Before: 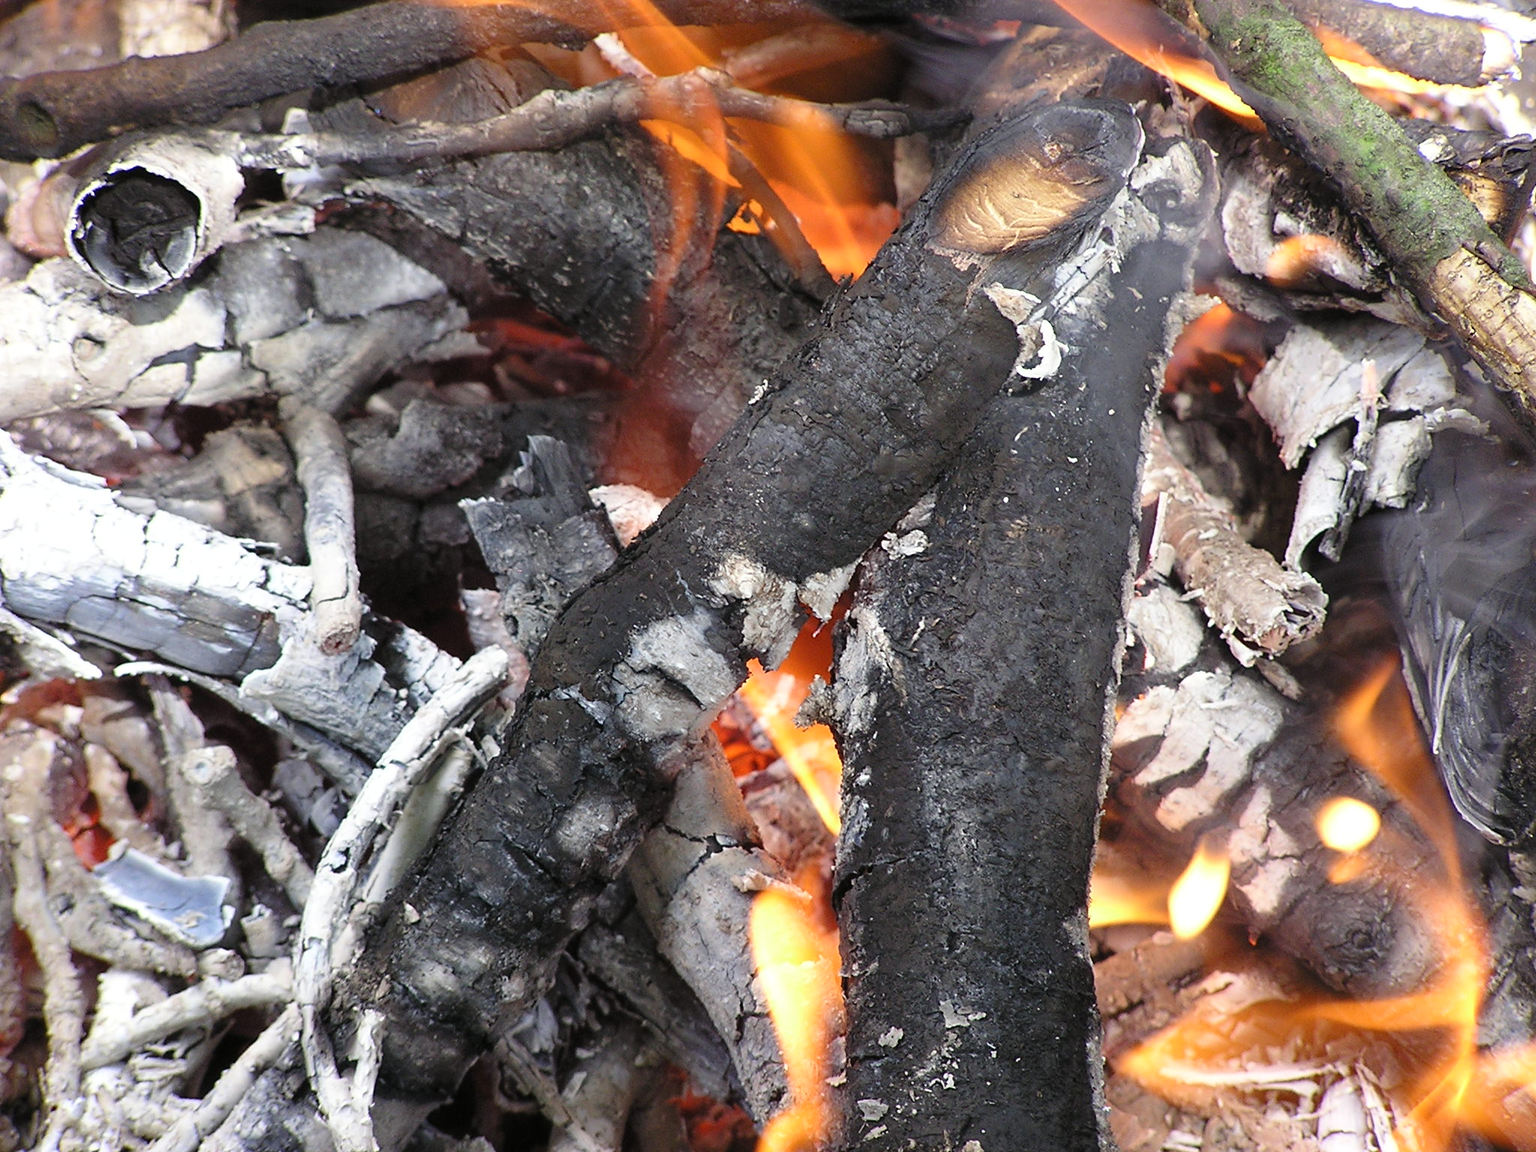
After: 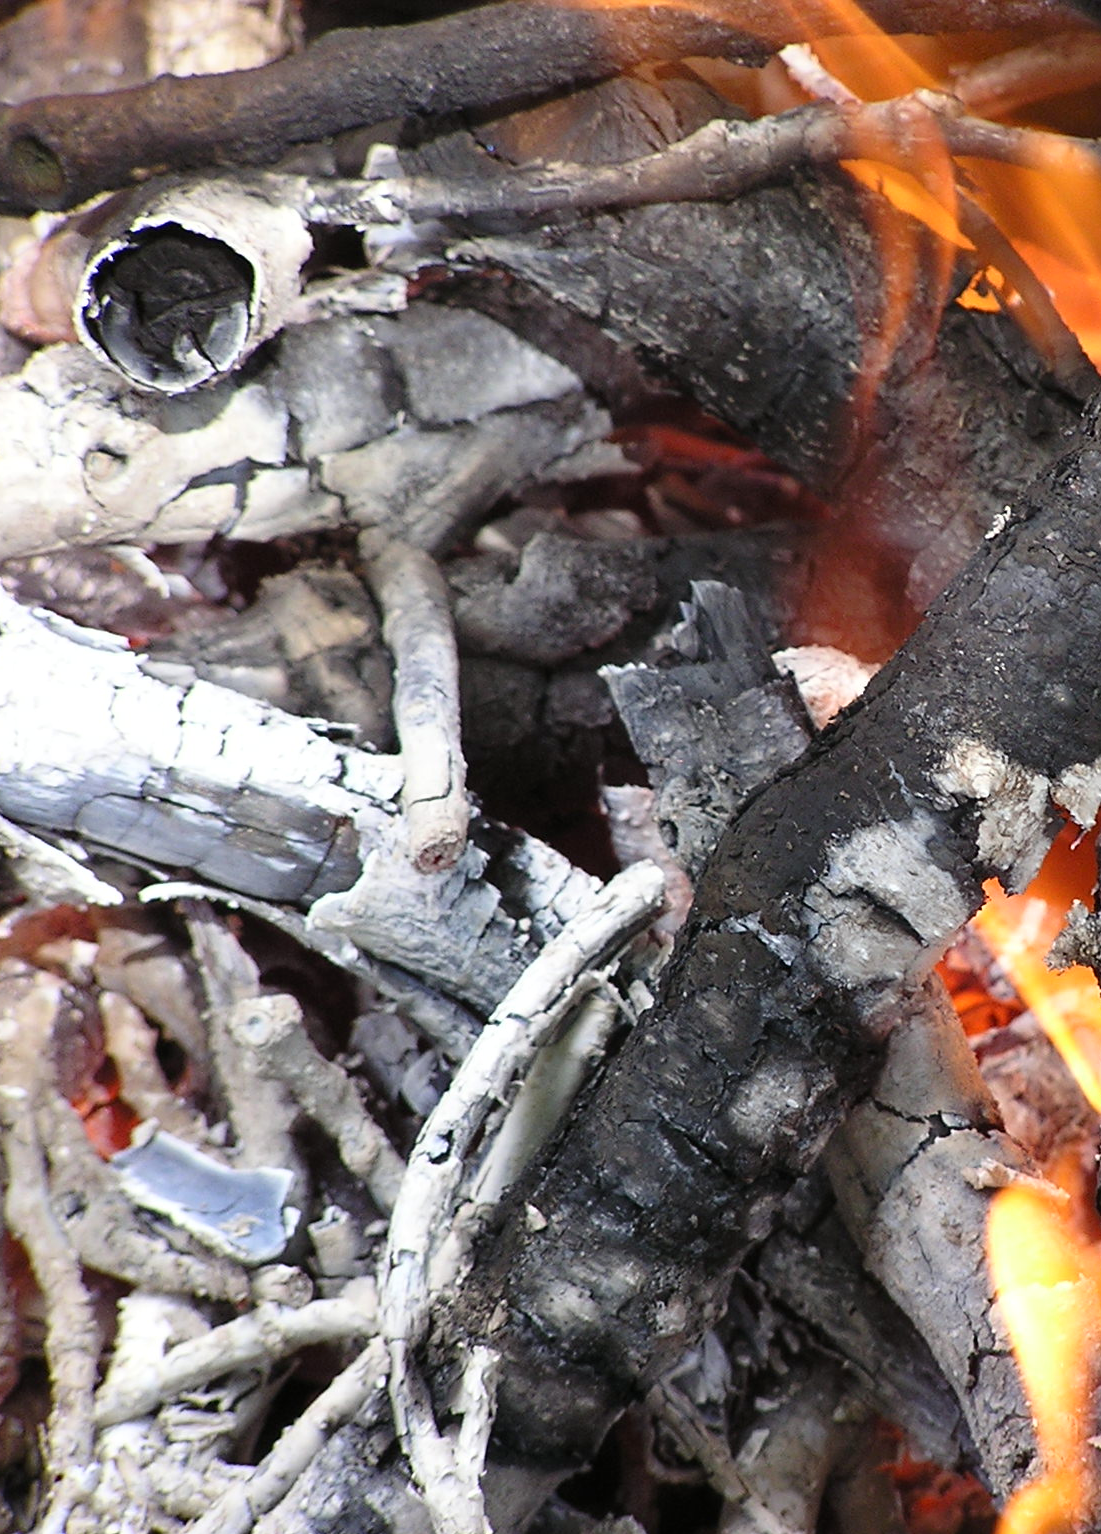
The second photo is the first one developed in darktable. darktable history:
contrast brightness saturation: contrast 0.082, saturation 0.018
crop: left 0.644%, right 45.555%, bottom 0.087%
